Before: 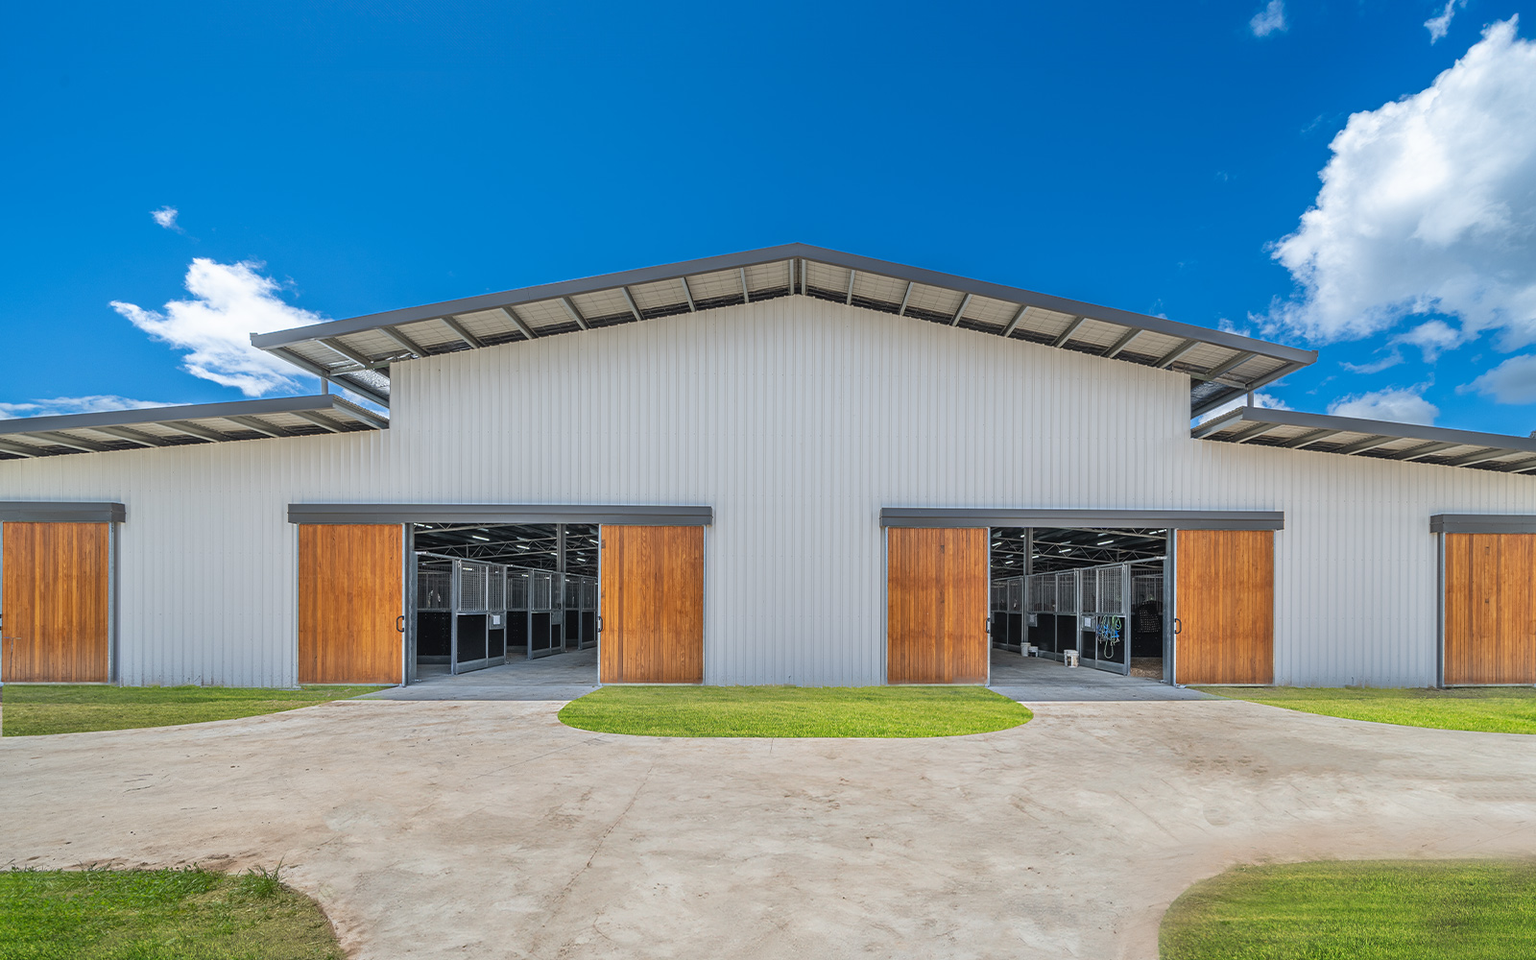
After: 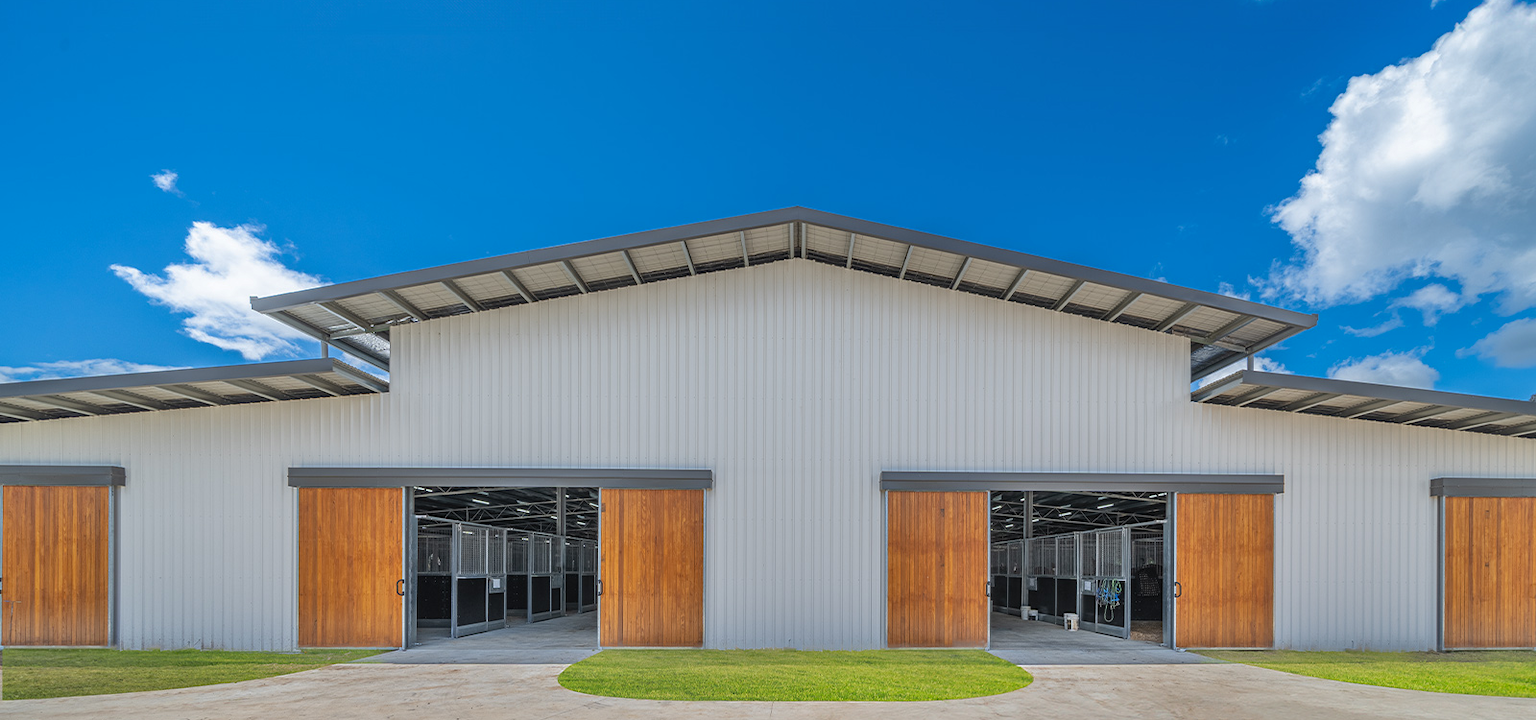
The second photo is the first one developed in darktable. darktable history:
color balance: contrast fulcrum 17.78%
crop: top 3.857%, bottom 21.132%
shadows and highlights: shadows 30
